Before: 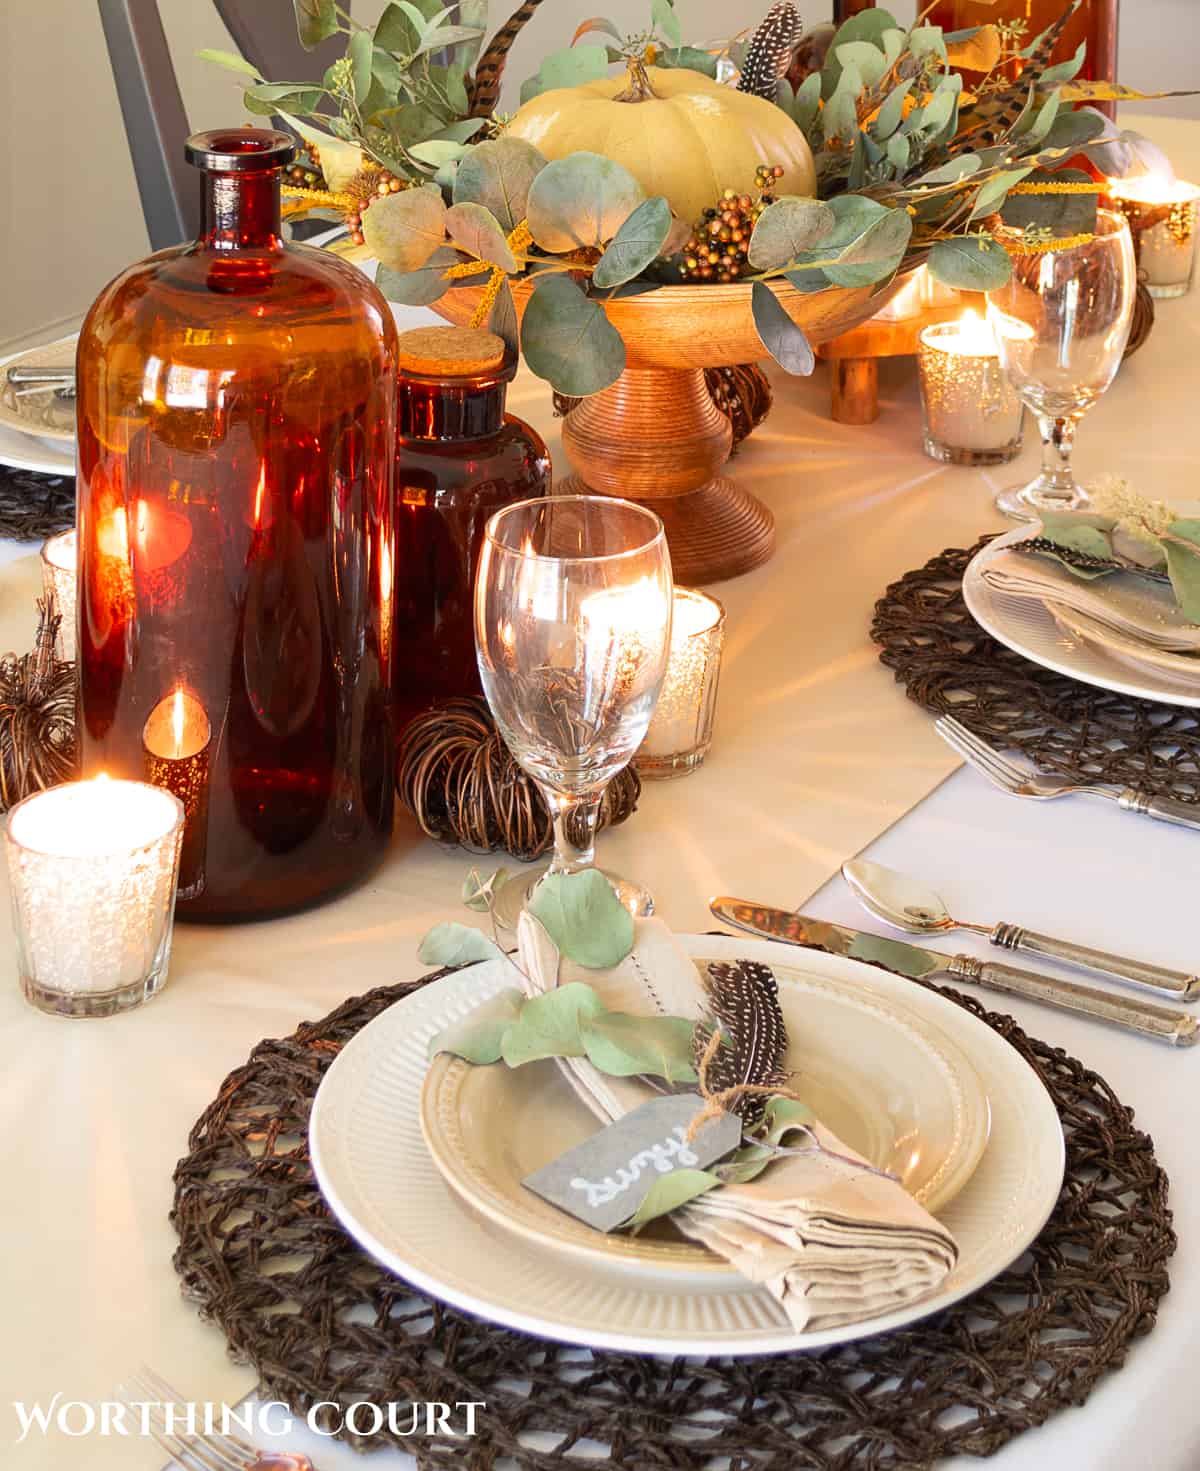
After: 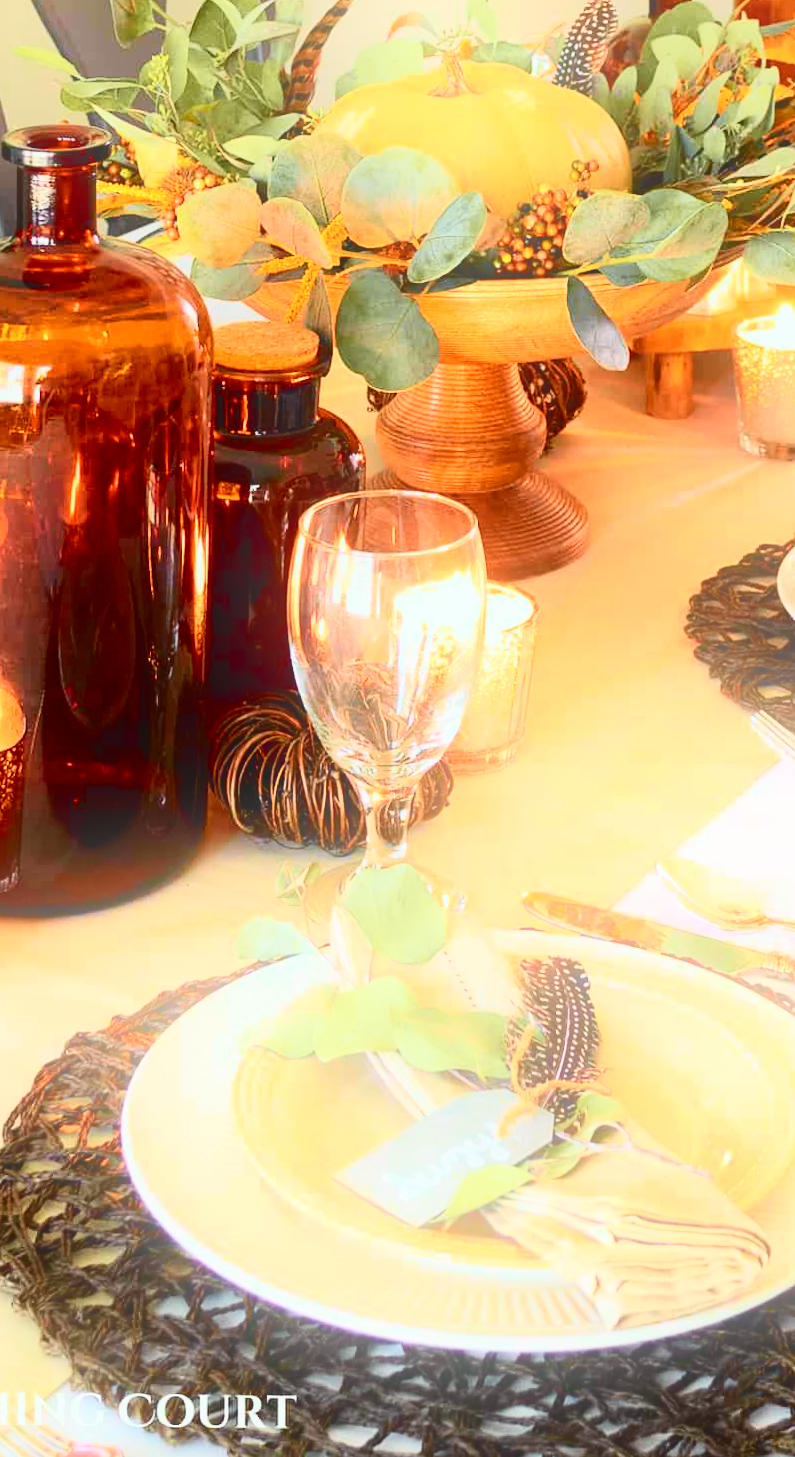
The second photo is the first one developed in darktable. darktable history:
tone curve: curves: ch0 [(0, 0.036) (0.037, 0.042) (0.184, 0.146) (0.438, 0.521) (0.54, 0.668) (0.698, 0.835) (0.856, 0.92) (1, 0.98)]; ch1 [(0, 0) (0.393, 0.415) (0.447, 0.448) (0.482, 0.459) (0.509, 0.496) (0.527, 0.525) (0.571, 0.602) (0.619, 0.671) (0.715, 0.729) (1, 1)]; ch2 [(0, 0) (0.369, 0.388) (0.449, 0.454) (0.499, 0.5) (0.521, 0.517) (0.53, 0.544) (0.561, 0.607) (0.674, 0.735) (1, 1)], color space Lab, independent channels, preserve colors none
rotate and perspective: rotation 0.192°, lens shift (horizontal) -0.015, crop left 0.005, crop right 0.996, crop top 0.006, crop bottom 0.99
crop and rotate: left 15.055%, right 18.278%
bloom: size 16%, threshold 98%, strength 20%
